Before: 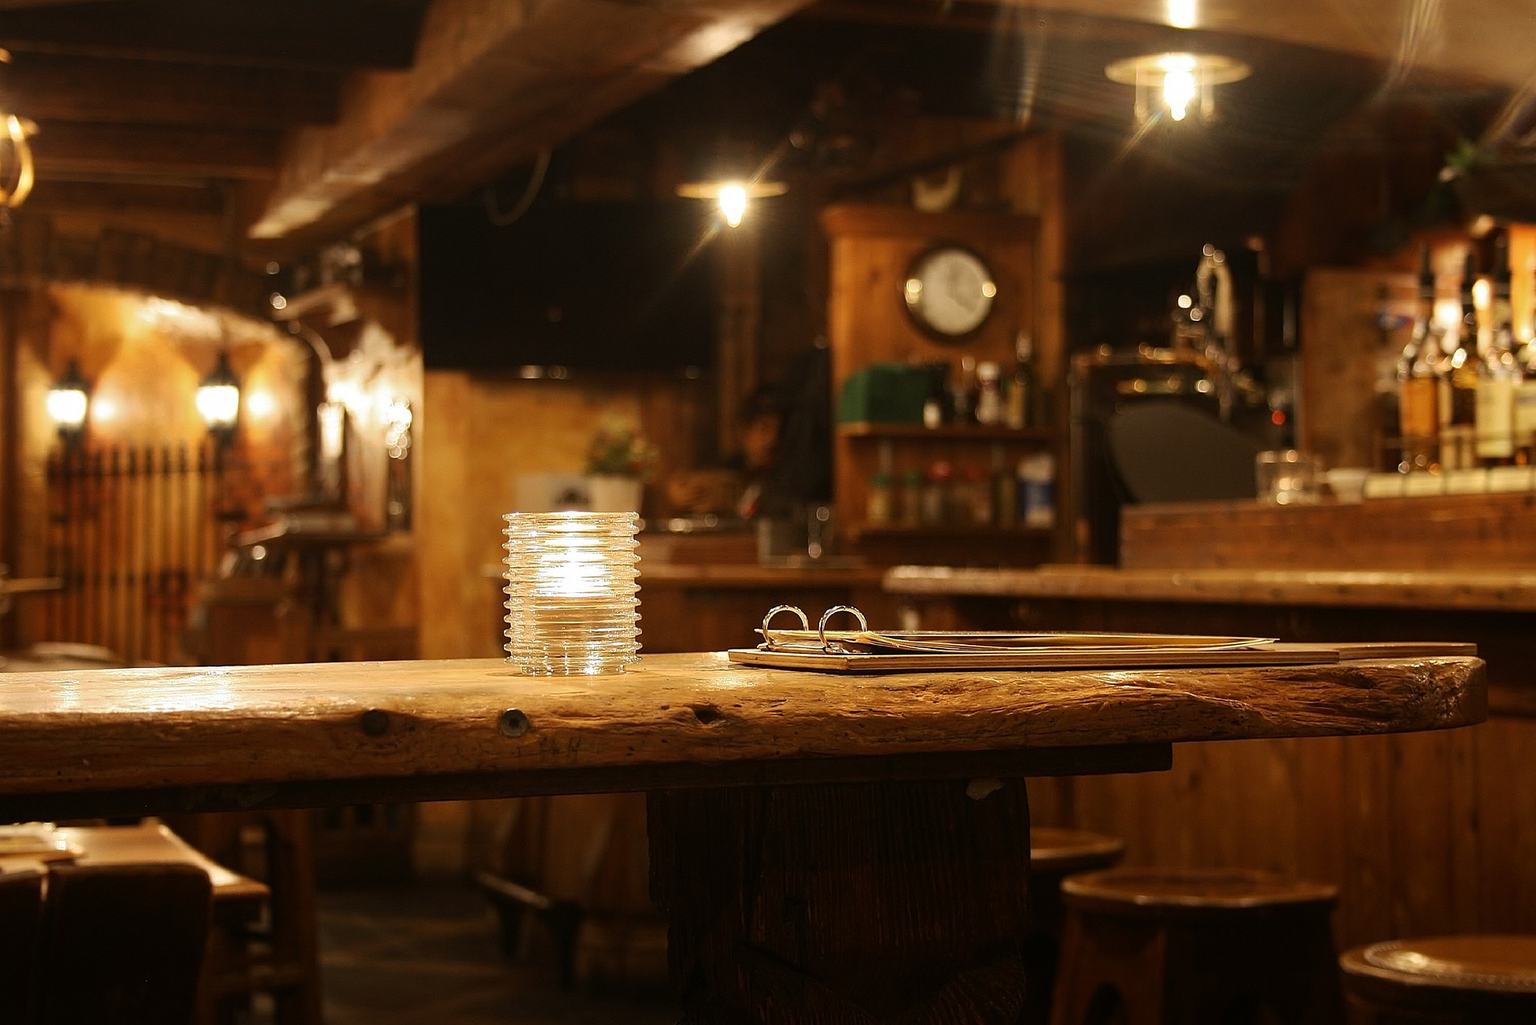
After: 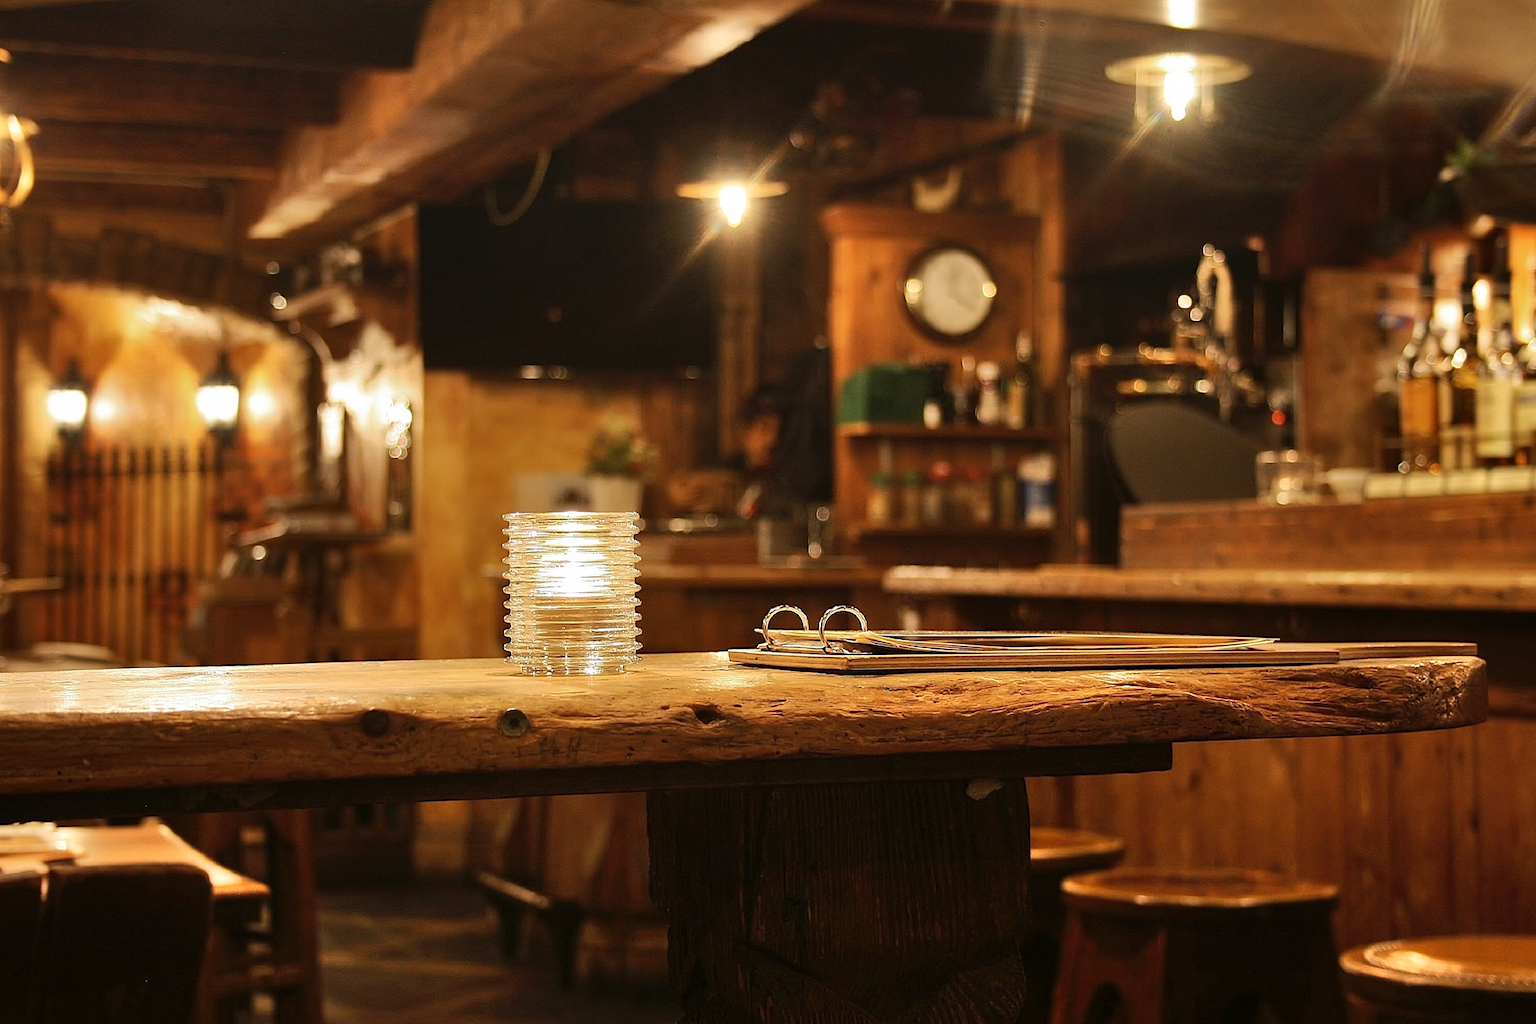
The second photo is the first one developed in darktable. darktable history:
shadows and highlights: shadows 52.94, soften with gaussian
